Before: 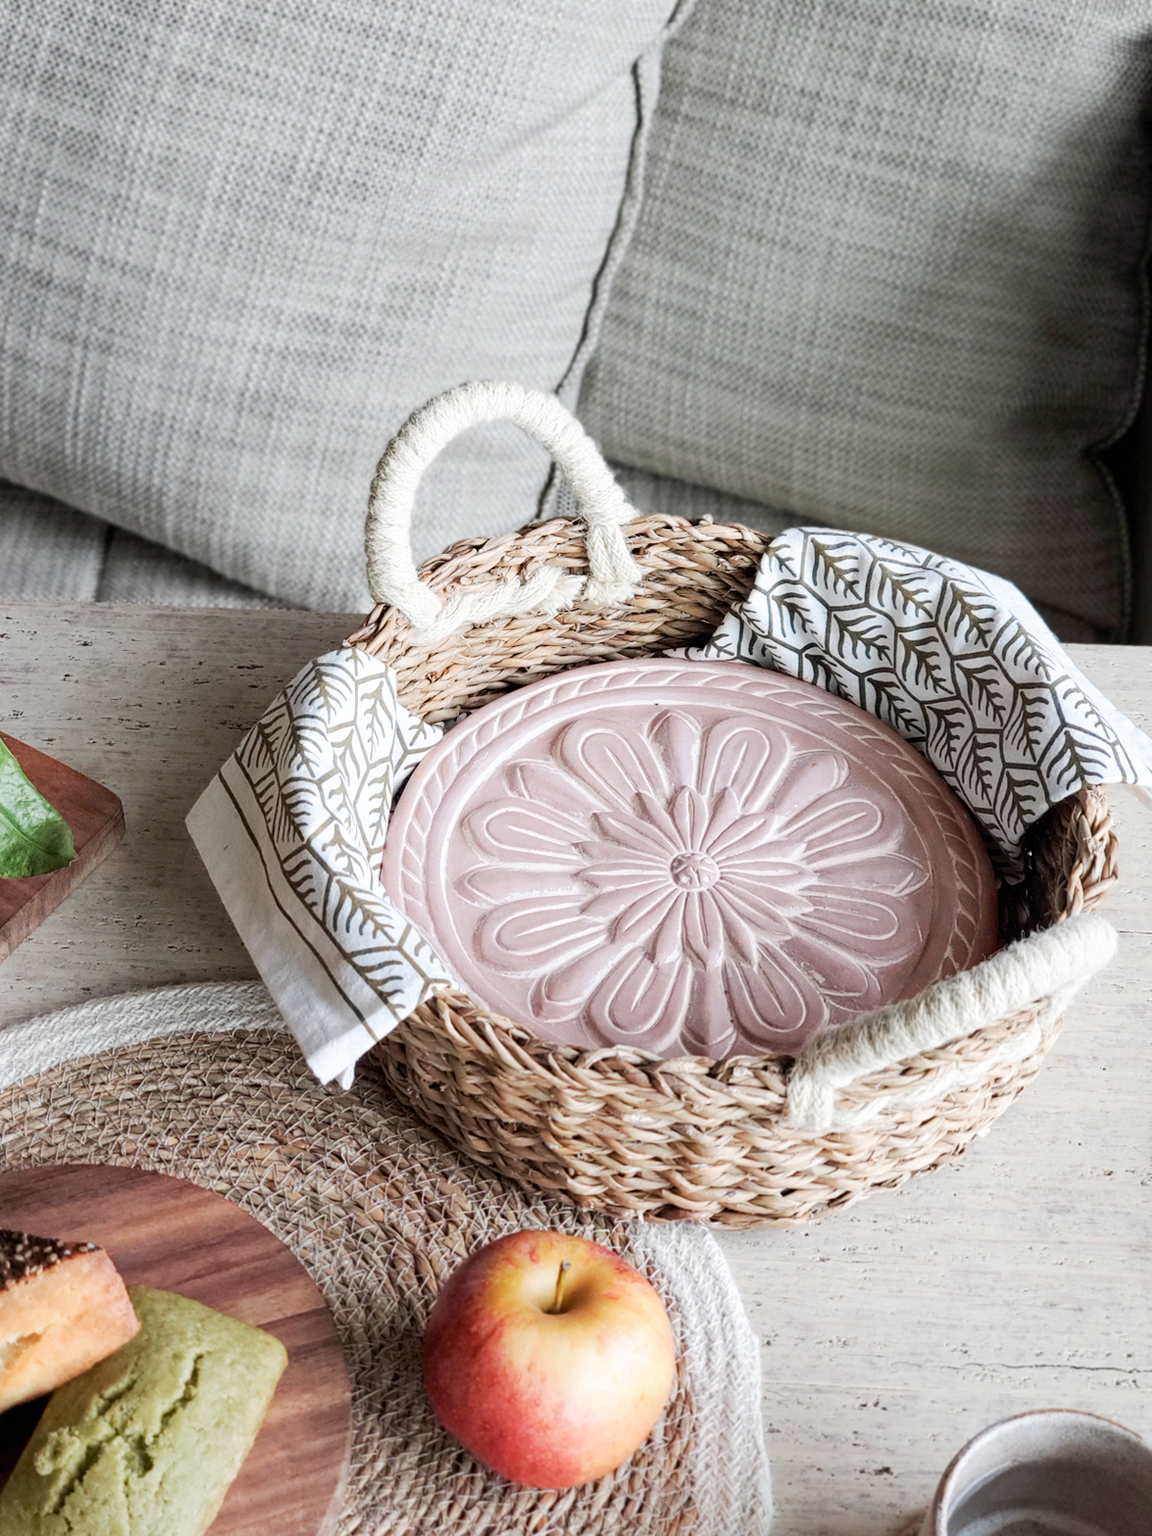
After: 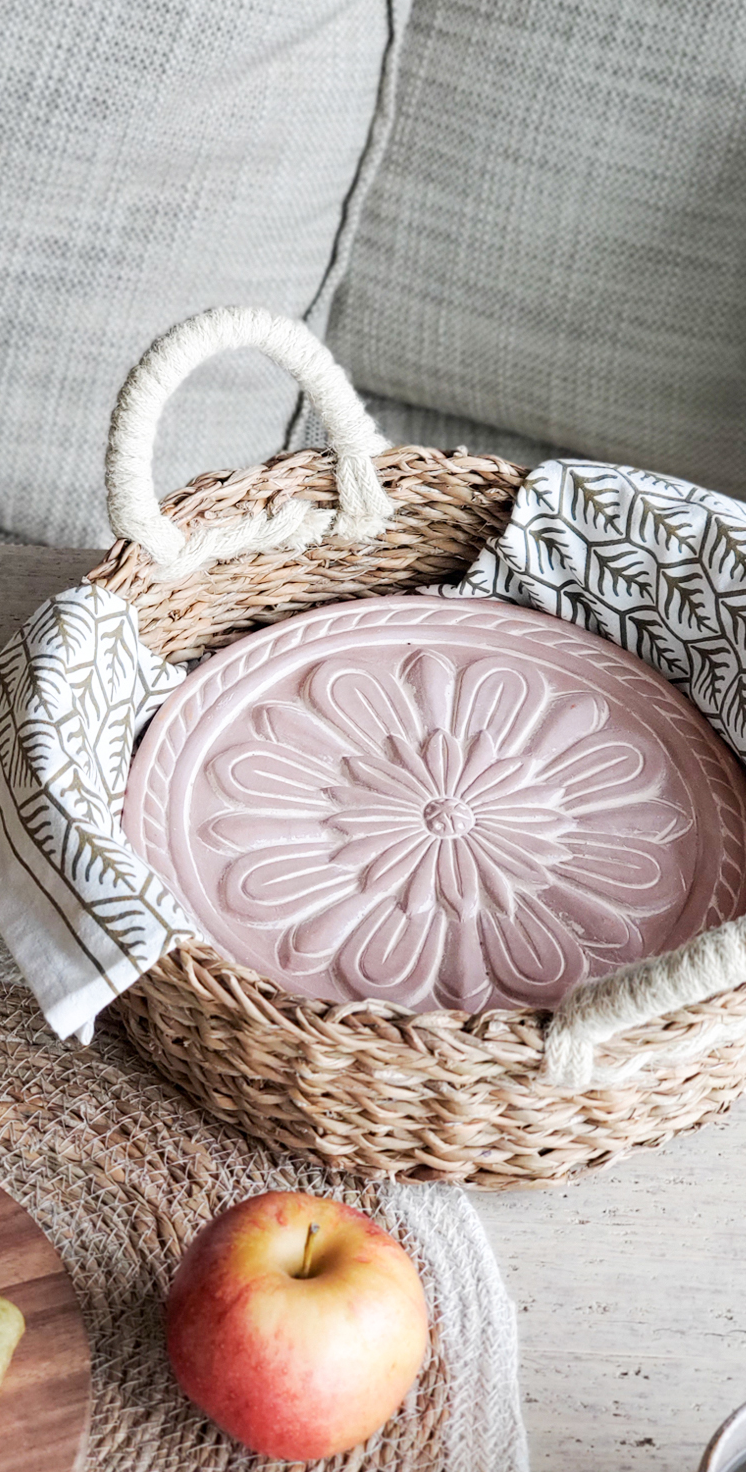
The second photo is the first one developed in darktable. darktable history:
crop and rotate: left 22.996%, top 5.639%, right 14.823%, bottom 2.302%
